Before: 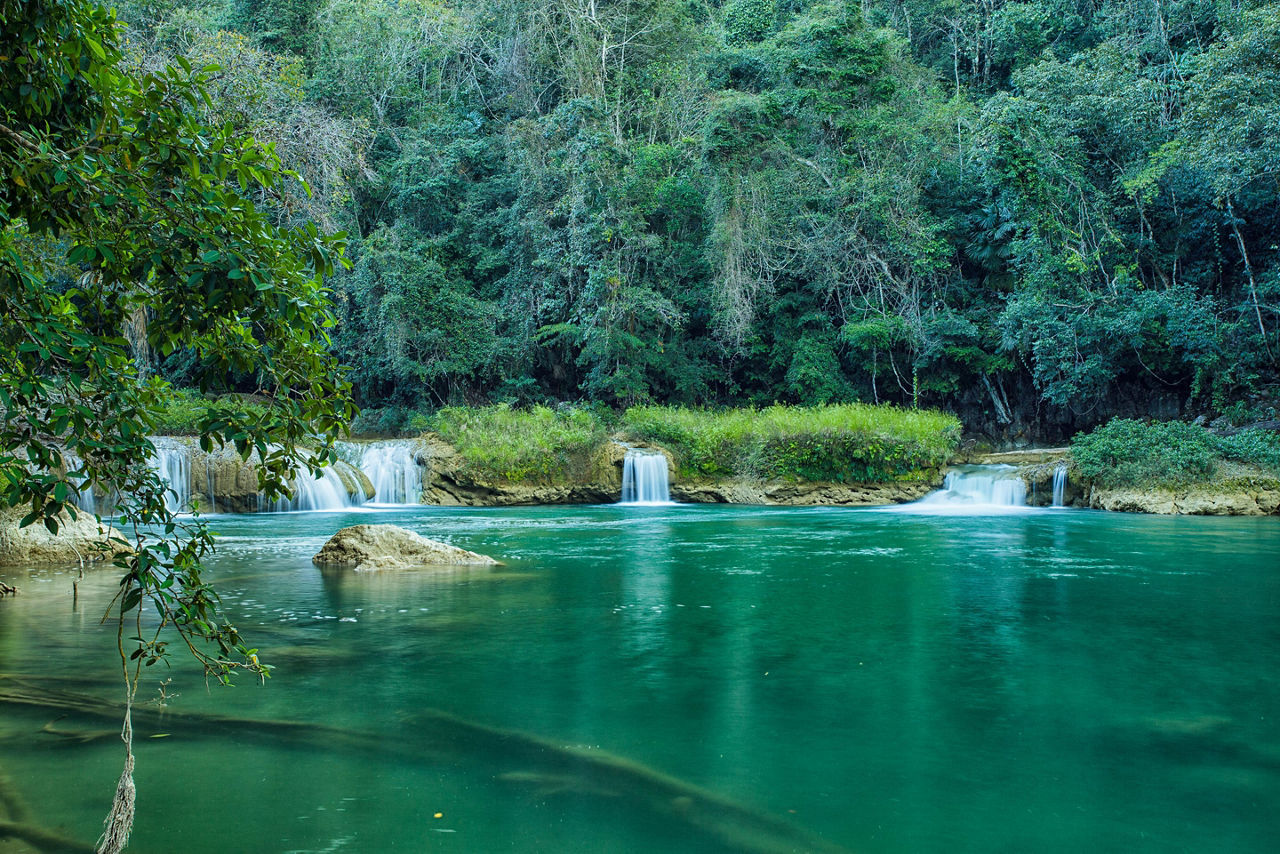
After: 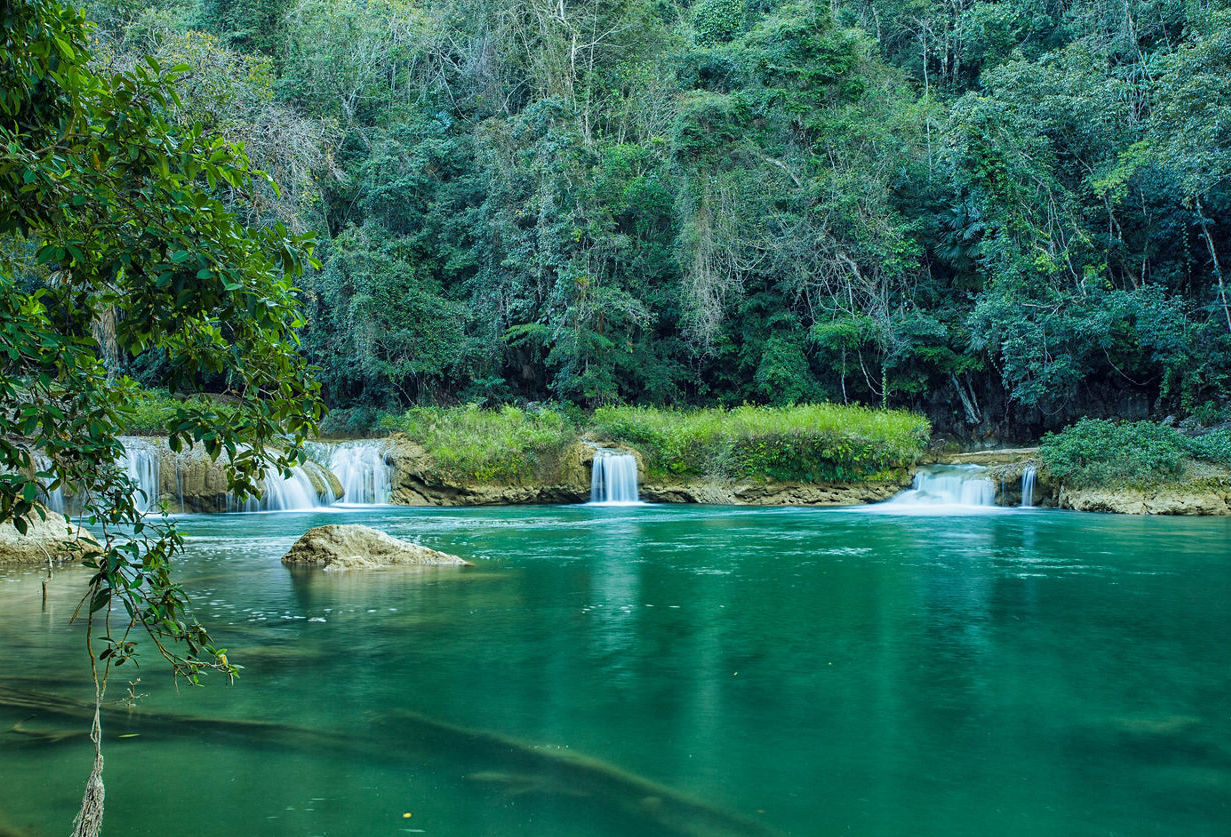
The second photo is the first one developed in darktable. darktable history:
crop and rotate: left 2.498%, right 1.271%, bottom 1.941%
